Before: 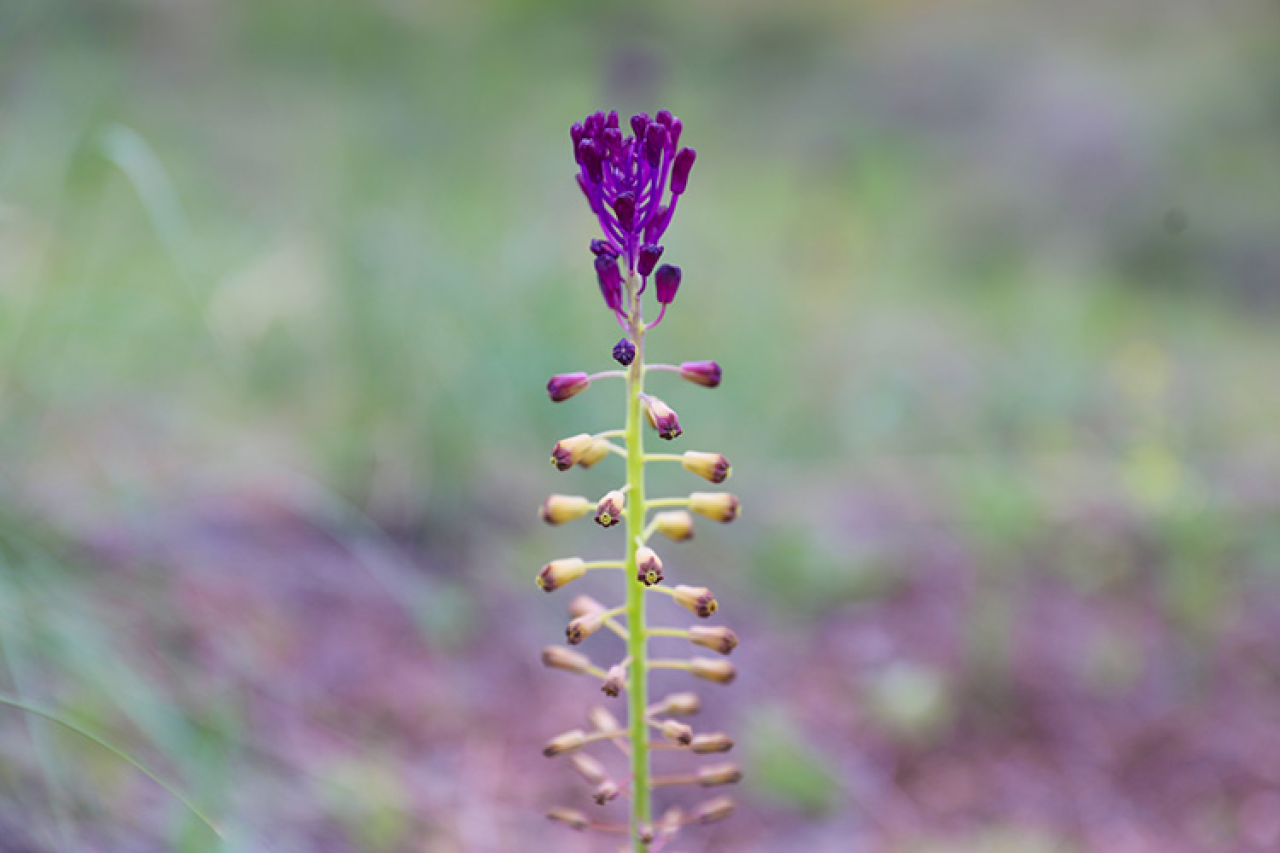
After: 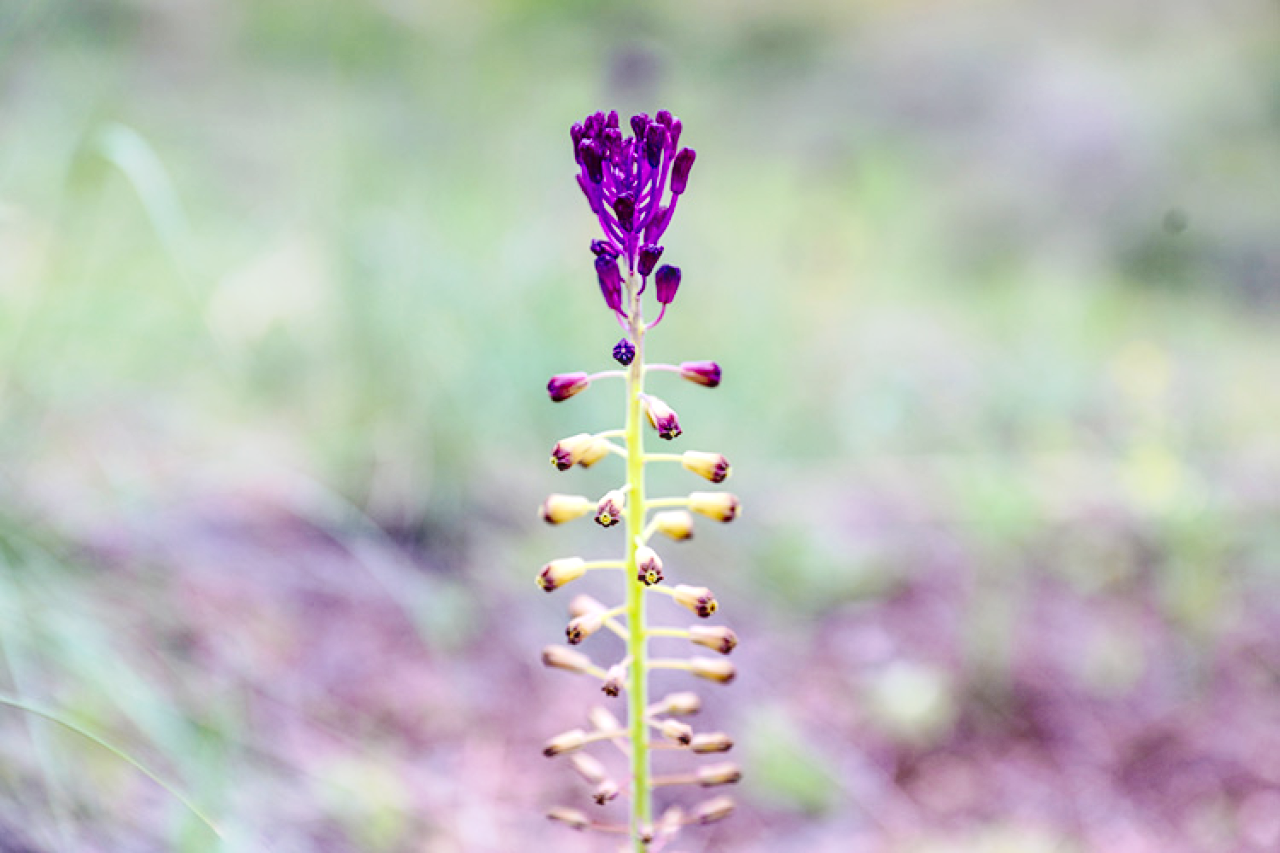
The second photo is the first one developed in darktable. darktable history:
local contrast: highlights 60%, shadows 60%, detail 160%
contrast brightness saturation: contrast 0.2, brightness 0.16, saturation 0.22
tone curve: curves: ch0 [(0, 0) (0.003, 0.14) (0.011, 0.141) (0.025, 0.141) (0.044, 0.142) (0.069, 0.146) (0.1, 0.151) (0.136, 0.16) (0.177, 0.182) (0.224, 0.214) (0.277, 0.272) (0.335, 0.35) (0.399, 0.453) (0.468, 0.548) (0.543, 0.634) (0.623, 0.715) (0.709, 0.778) (0.801, 0.848) (0.898, 0.902) (1, 1)], preserve colors none
